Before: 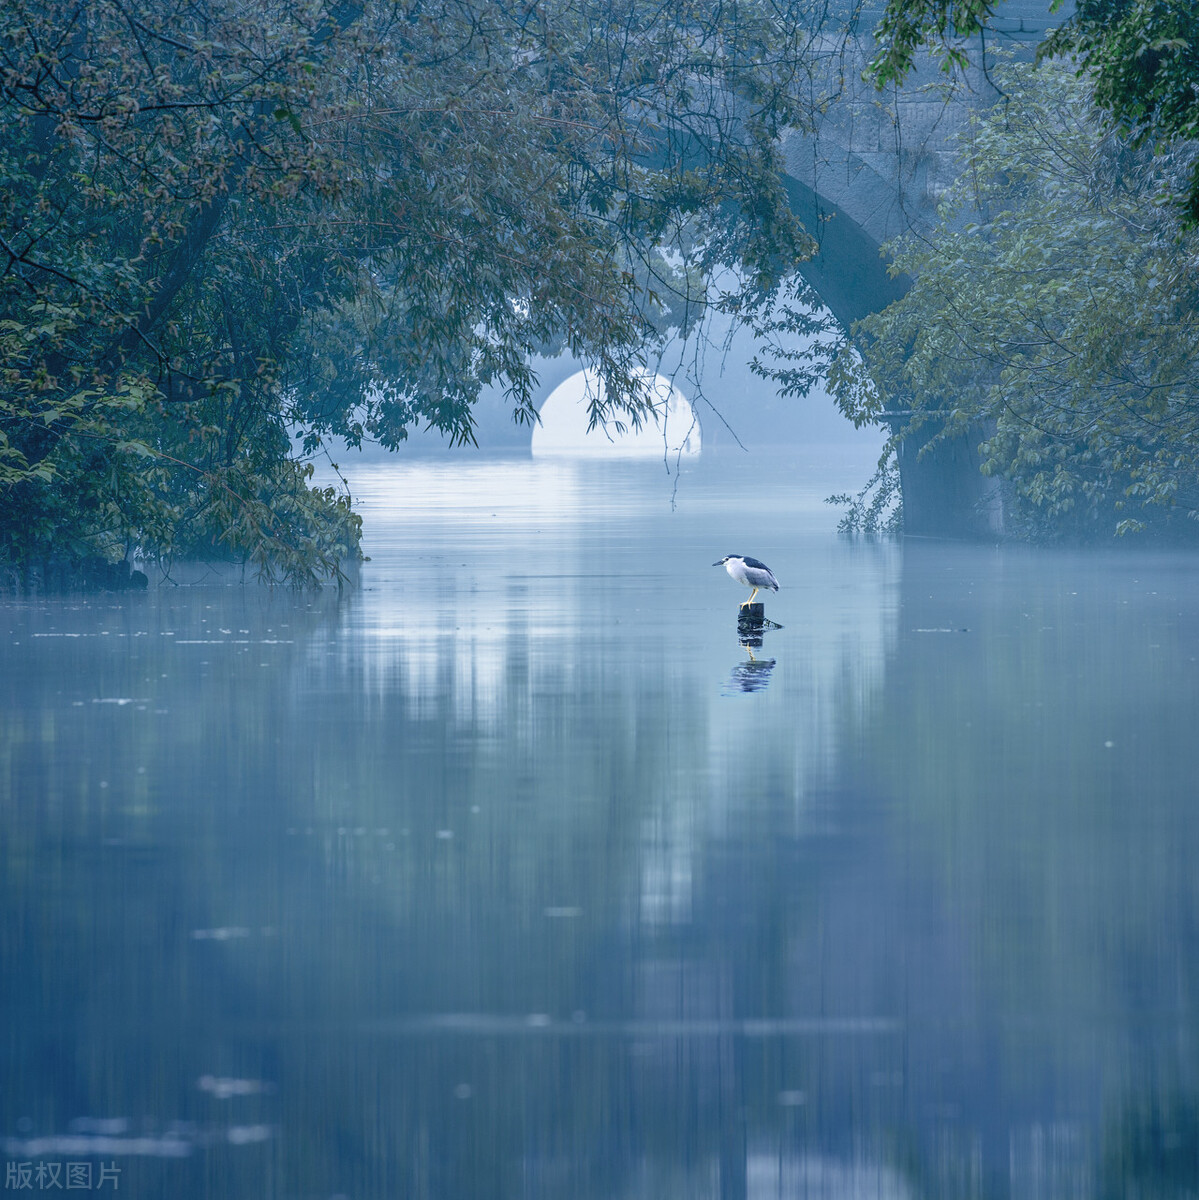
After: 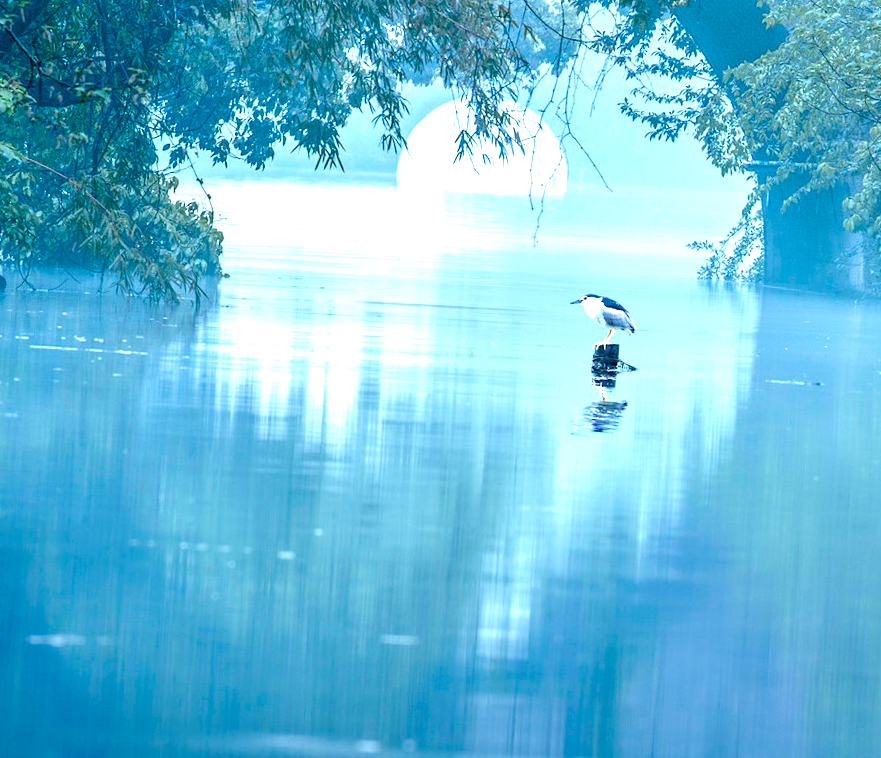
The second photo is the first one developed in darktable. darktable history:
exposure: exposure 1.242 EV, compensate highlight preservation false
contrast equalizer: octaves 7, y [[0.6 ×6], [0.55 ×6], [0 ×6], [0 ×6], [0 ×6]], mix 0.297
crop and rotate: angle -3.58°, left 9.739%, top 20.819%, right 12.247%, bottom 12.15%
